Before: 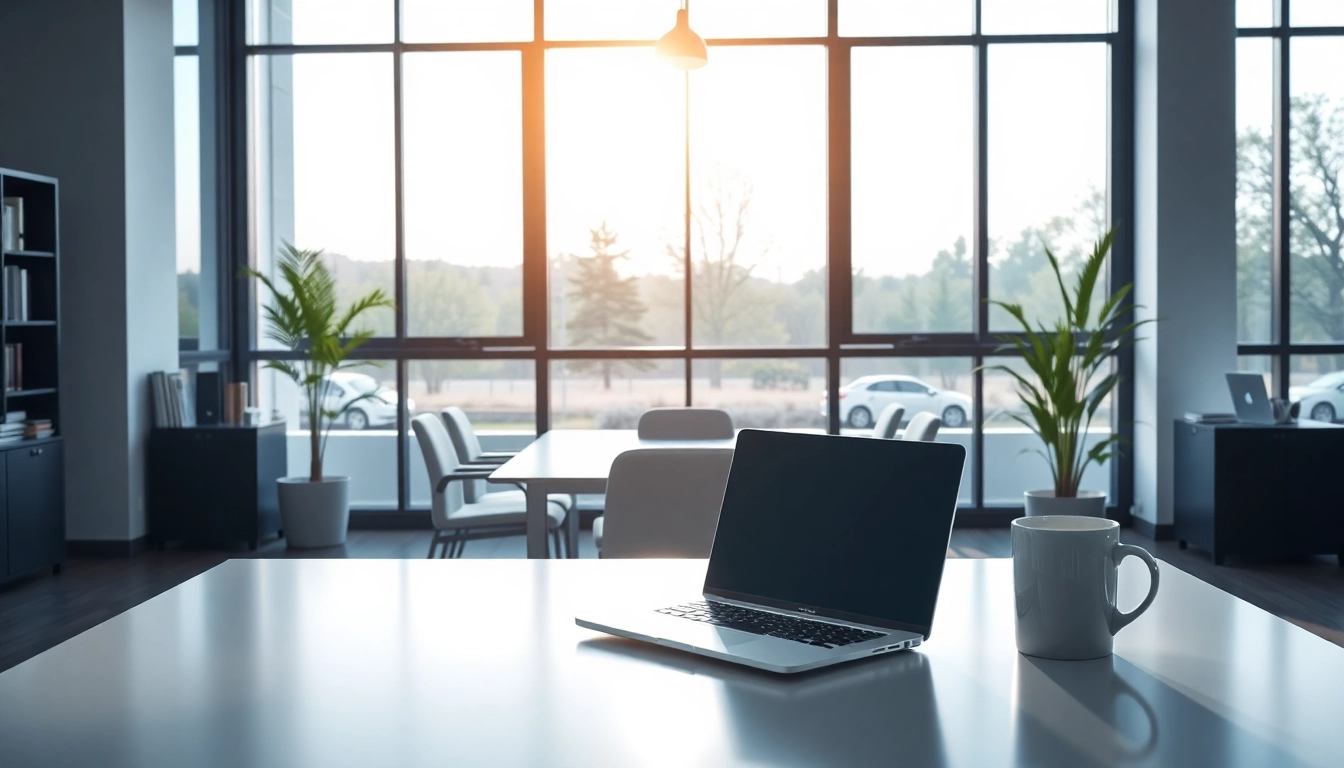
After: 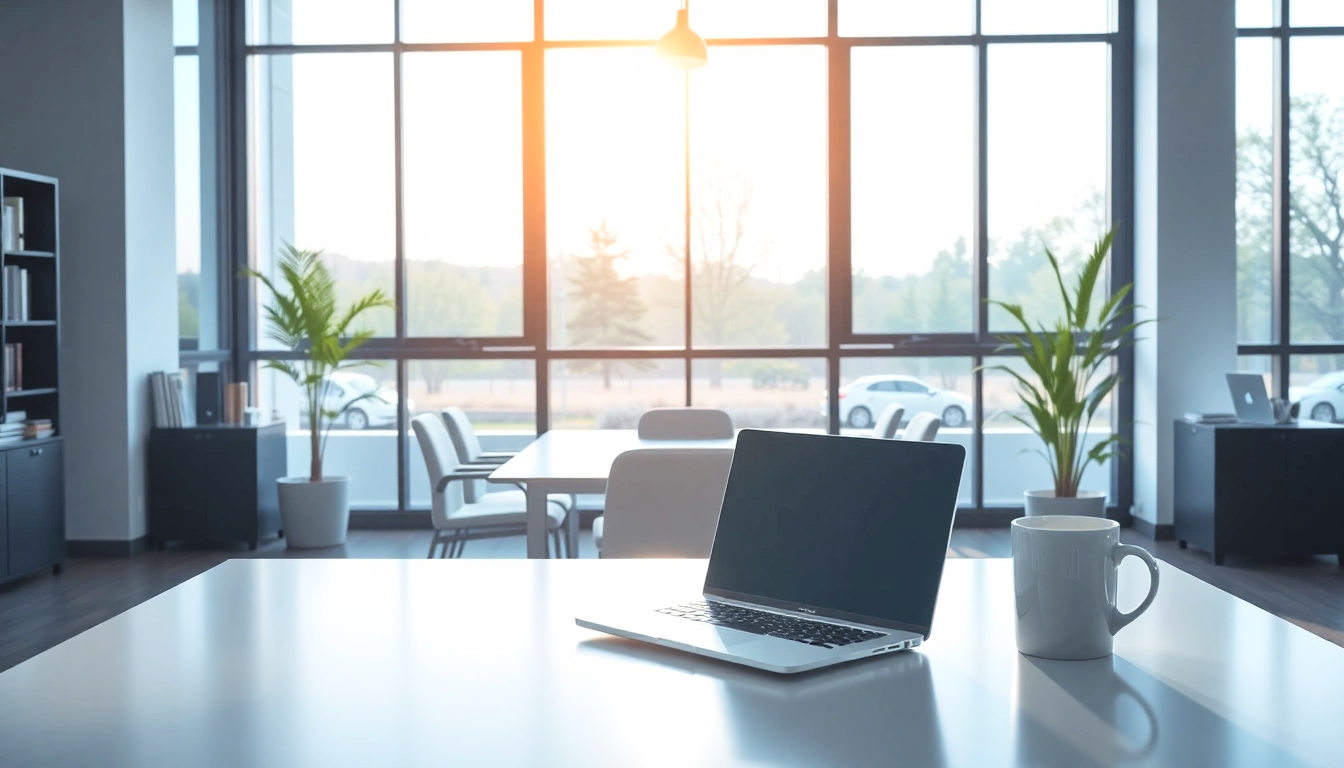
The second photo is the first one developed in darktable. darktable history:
contrast brightness saturation: contrast 0.1, brightness 0.3, saturation 0.14
rgb levels: preserve colors max RGB
